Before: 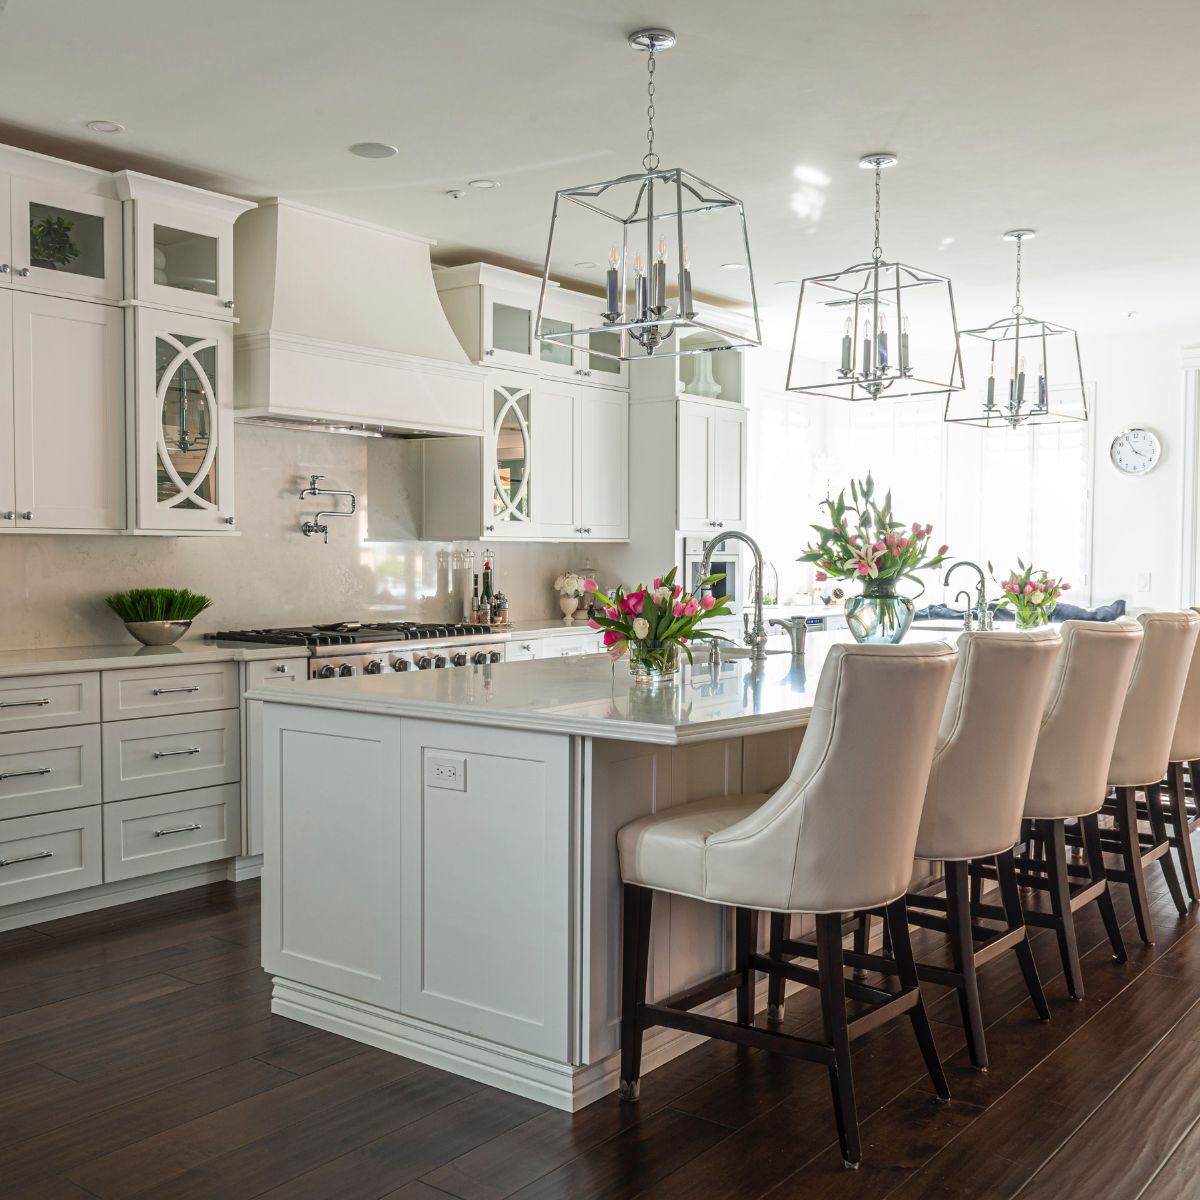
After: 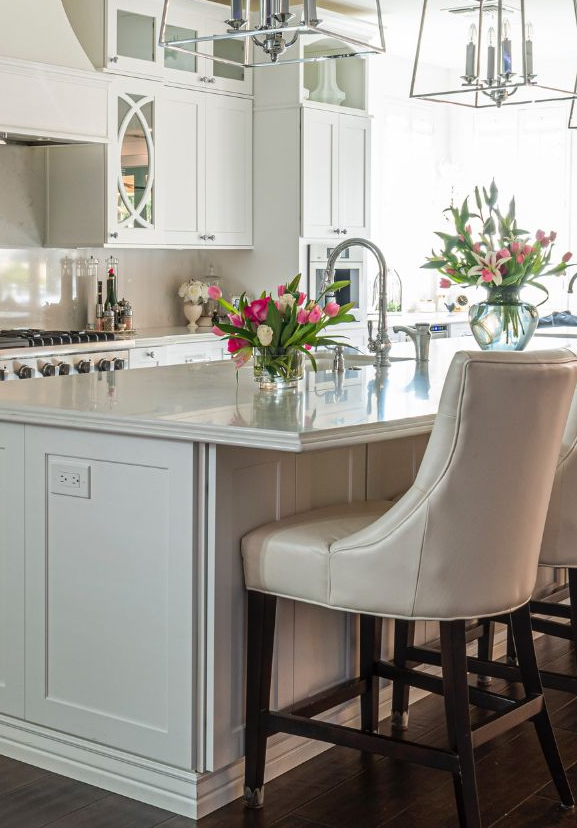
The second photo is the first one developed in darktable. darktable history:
crop: left 31.368%, top 24.461%, right 20.475%, bottom 6.463%
